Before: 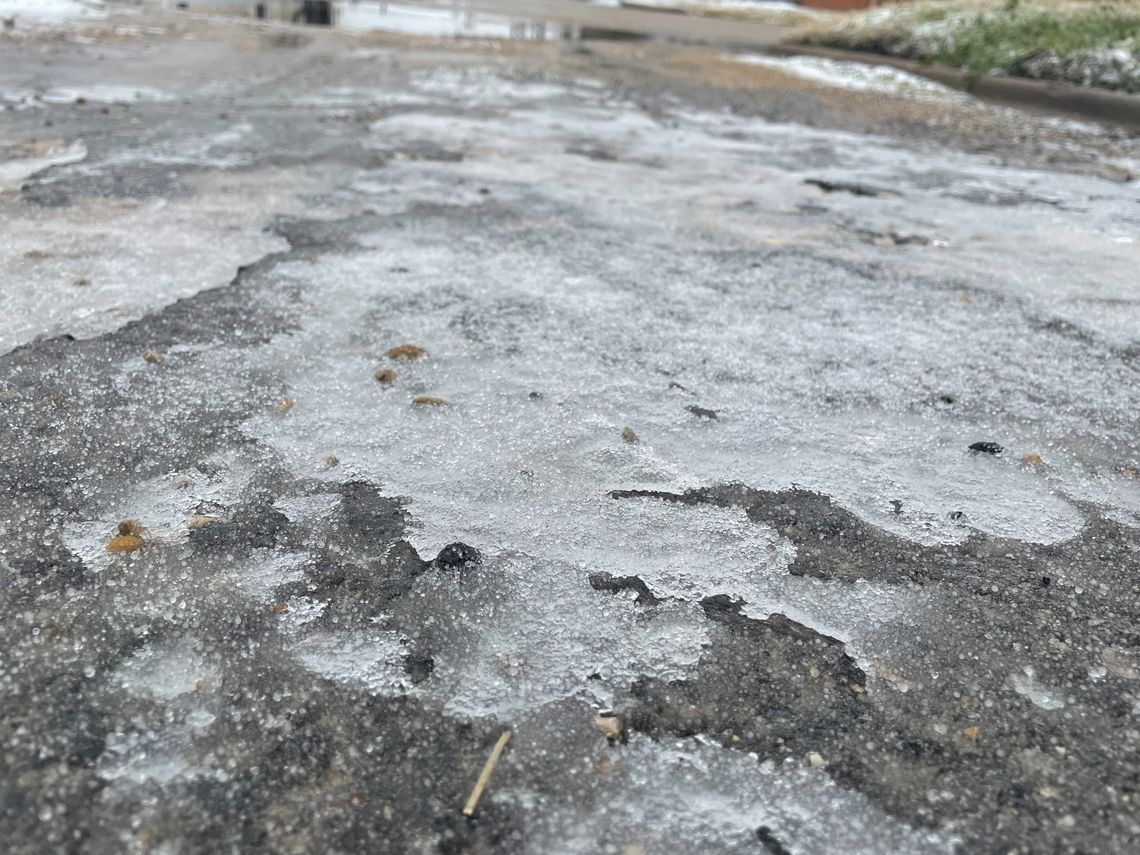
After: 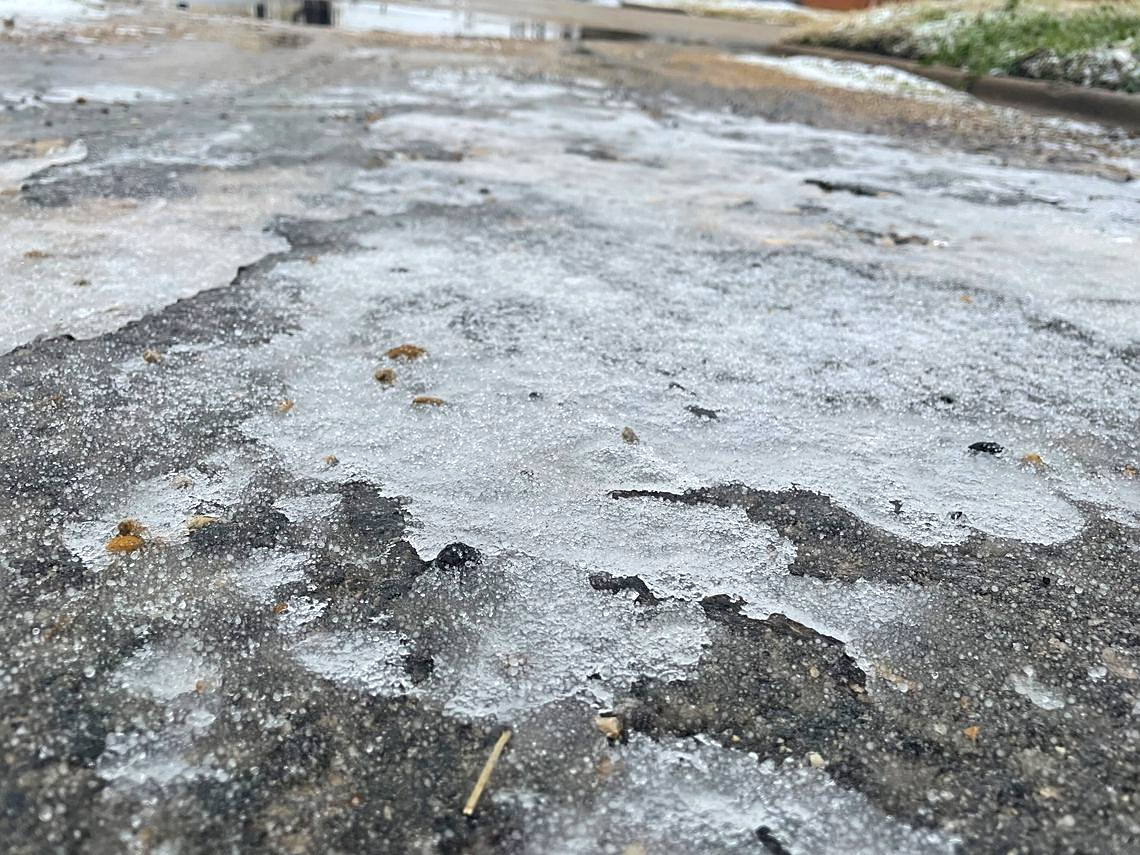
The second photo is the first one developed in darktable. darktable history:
sharpen: on, module defaults
contrast brightness saturation: contrast 0.16, saturation 0.32
